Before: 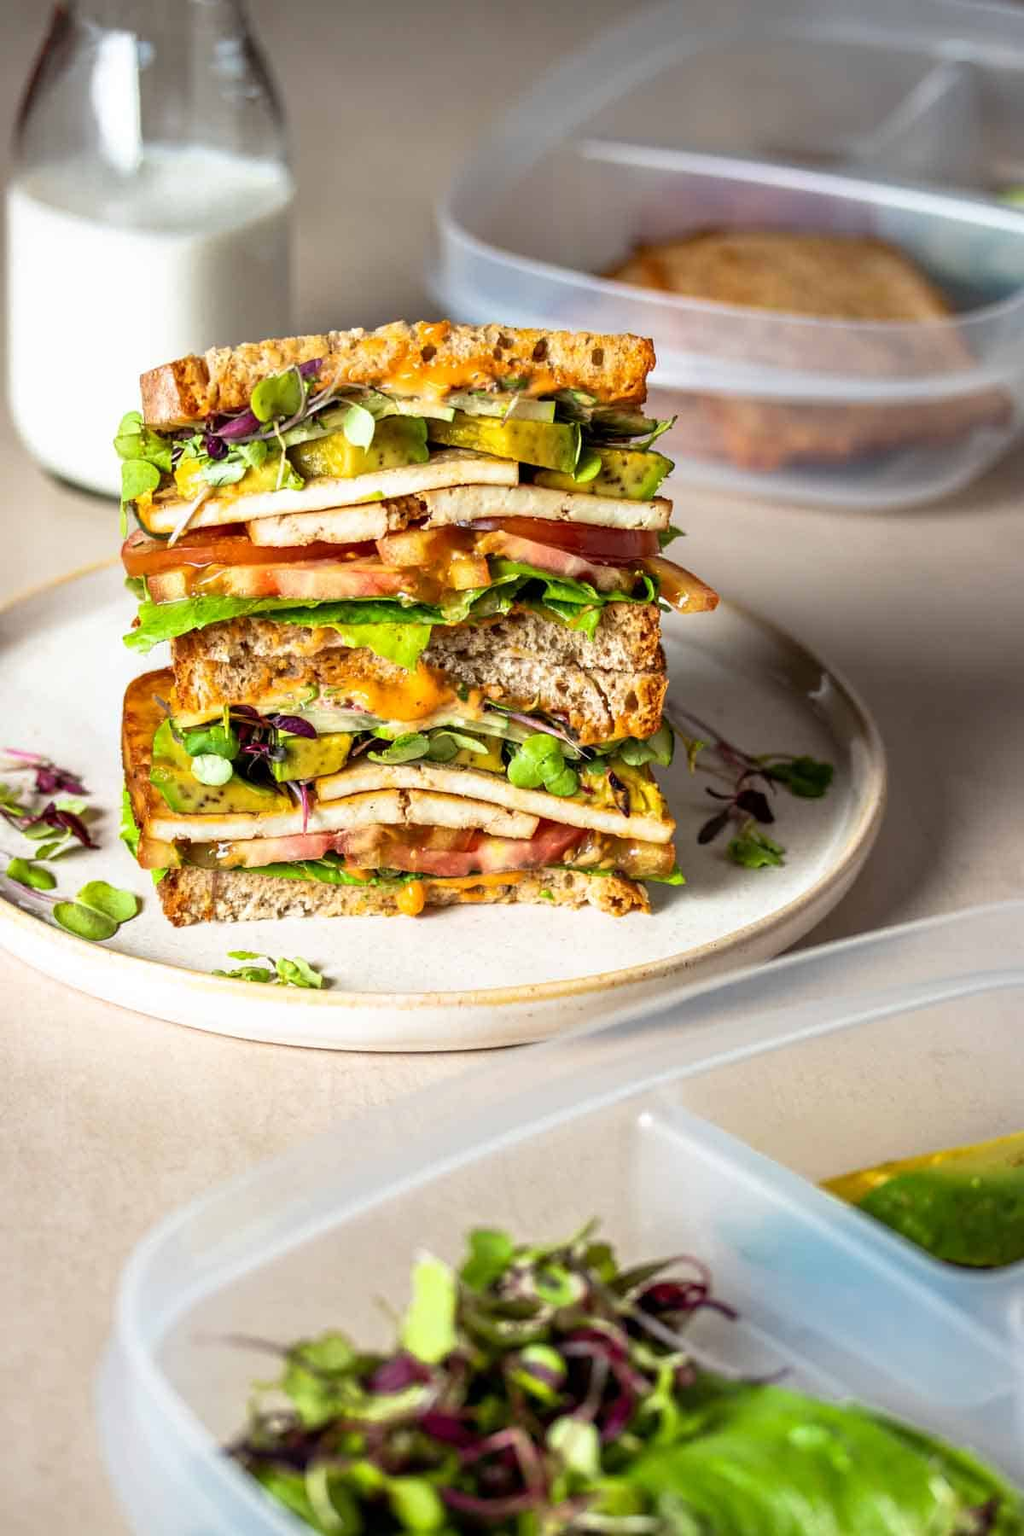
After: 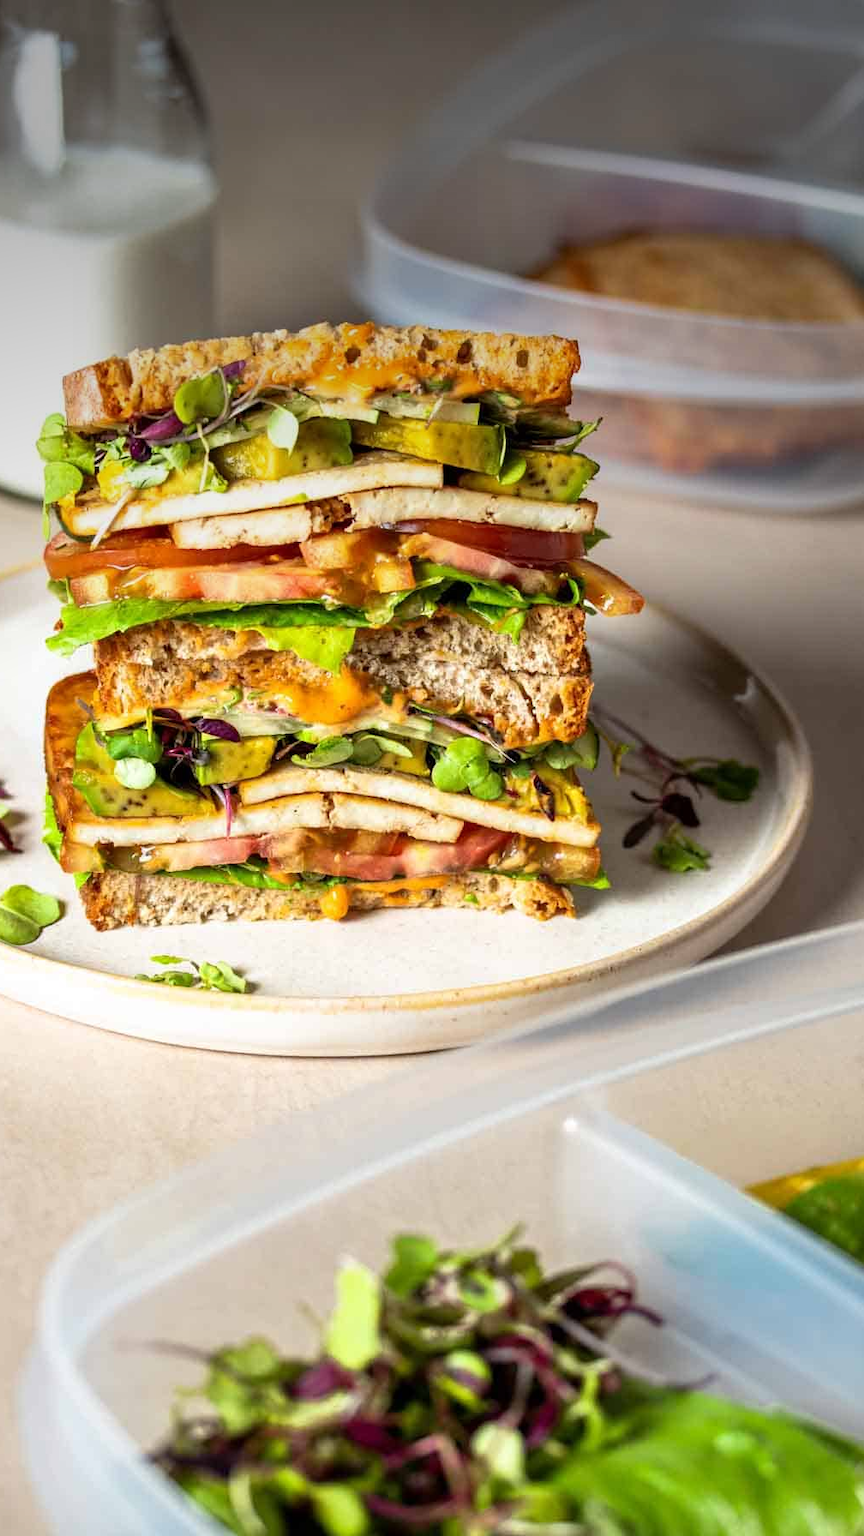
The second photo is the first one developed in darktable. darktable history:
crop: left 7.598%, right 7.873%
vignetting: fall-off start 97.52%, fall-off radius 100%, brightness -0.574, saturation 0, center (-0.027, 0.404), width/height ratio 1.368, unbound false
